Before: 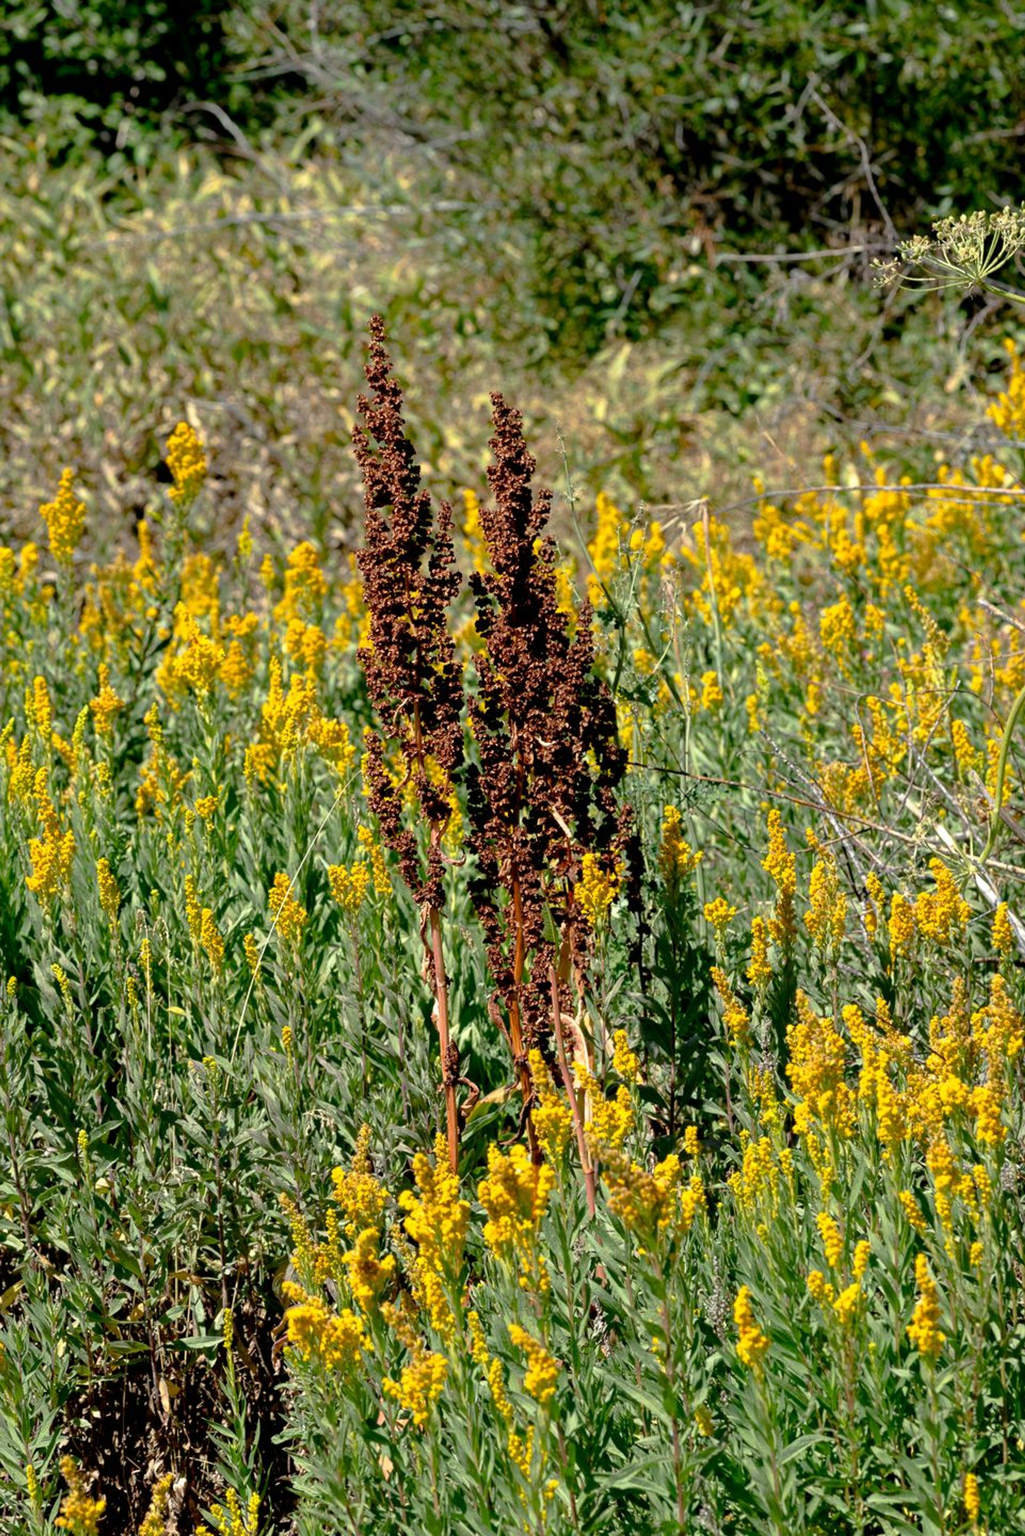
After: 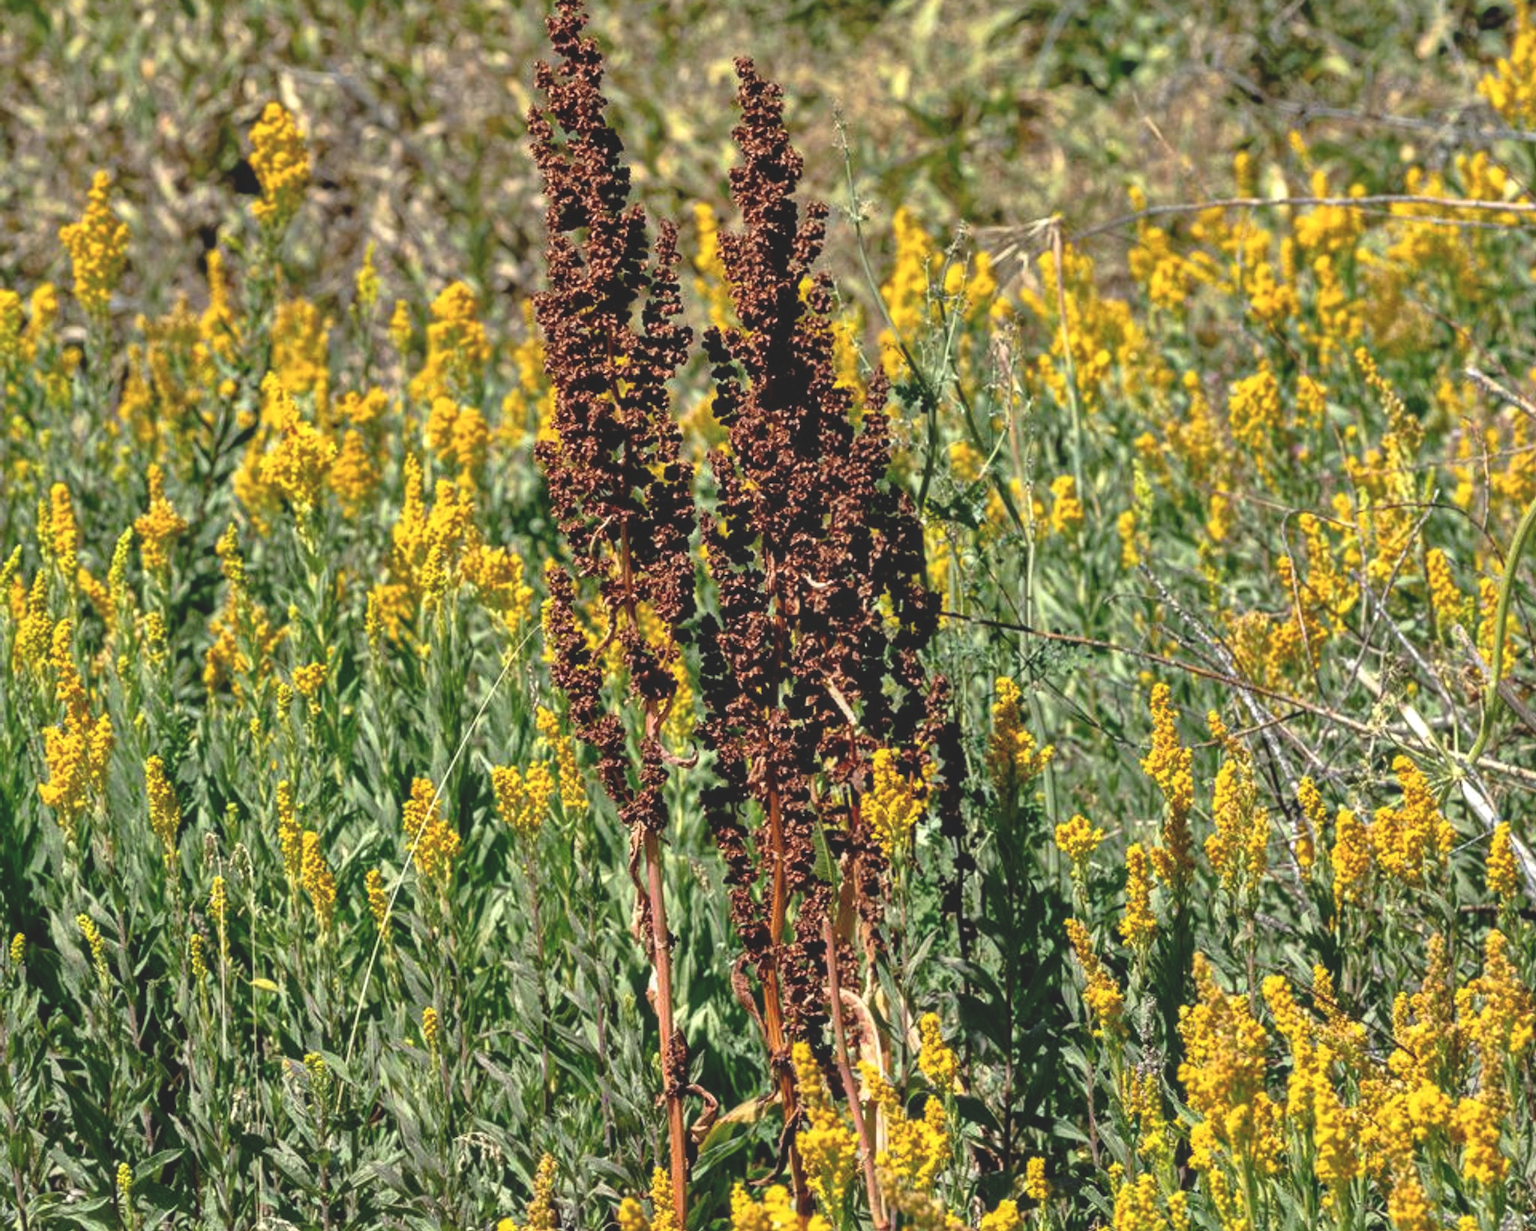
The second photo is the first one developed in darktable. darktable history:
shadows and highlights: soften with gaussian
crop and rotate: top 23.043%, bottom 23.437%
exposure: black level correction -0.023, exposure -0.039 EV, compensate highlight preservation false
local contrast: on, module defaults
